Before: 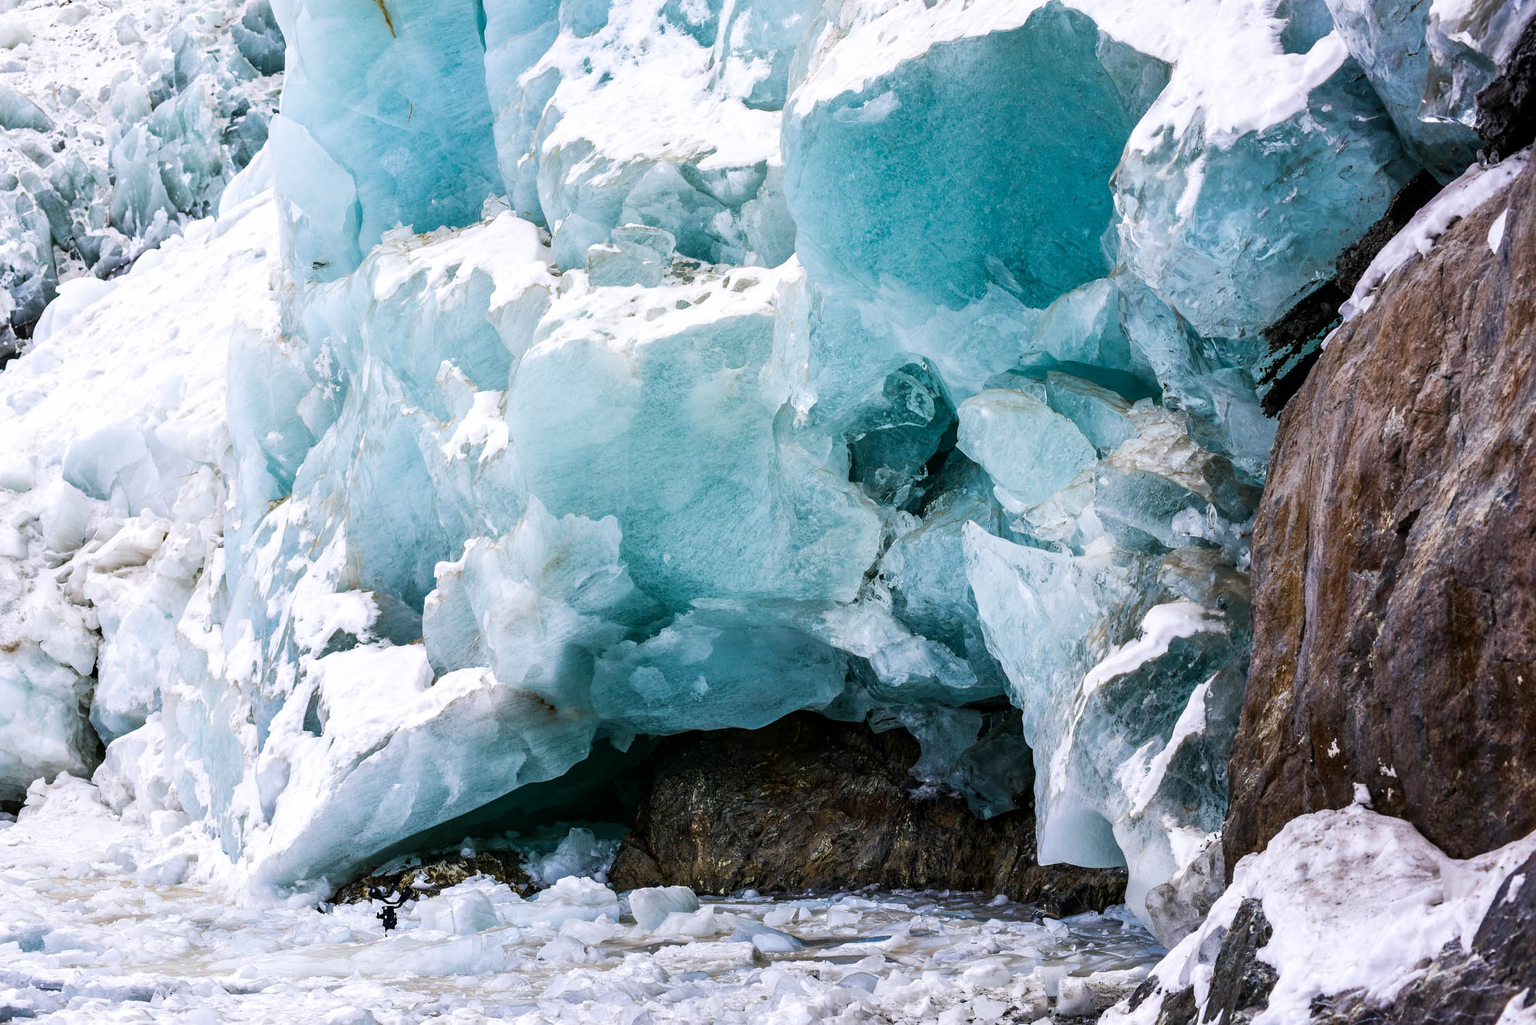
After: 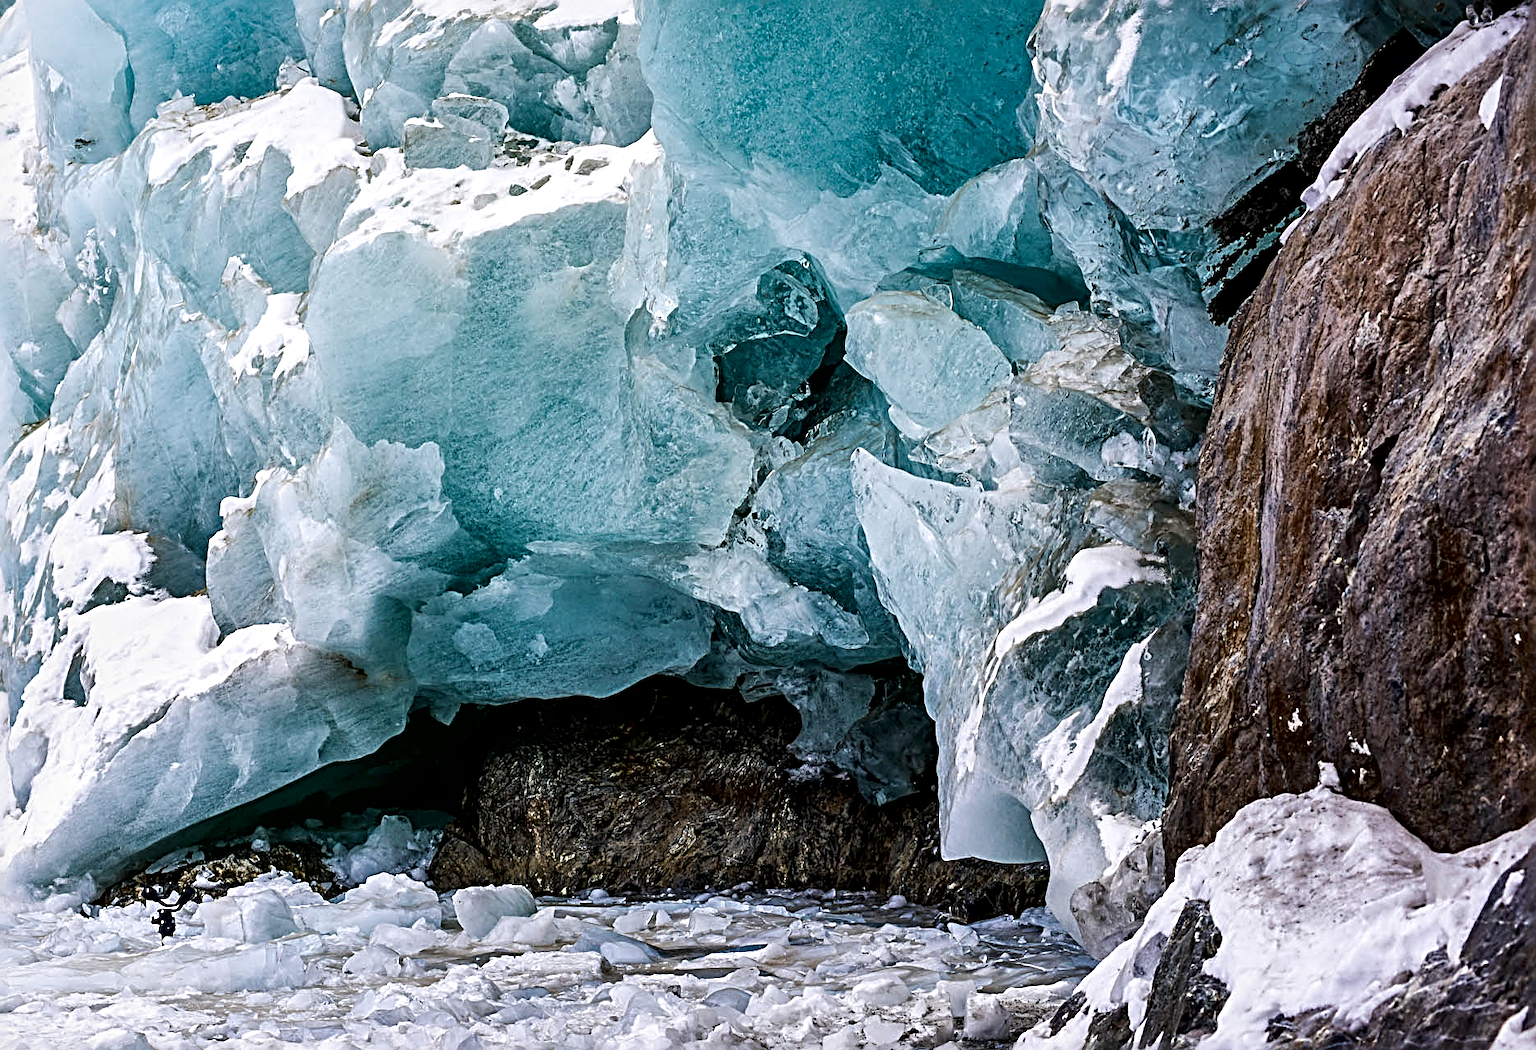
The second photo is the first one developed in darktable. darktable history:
tone equalizer: -8 EV -1.84 EV, -7 EV -1.16 EV, -6 EV -1.62 EV, smoothing diameter 25%, edges refinement/feathering 10, preserve details guided filter
sharpen: radius 3.69, amount 0.928
crop: left 16.315%, top 14.246%
exposure: exposure -0.21 EV, compensate highlight preservation false
local contrast: mode bilateral grid, contrast 25, coarseness 60, detail 151%, midtone range 0.2
